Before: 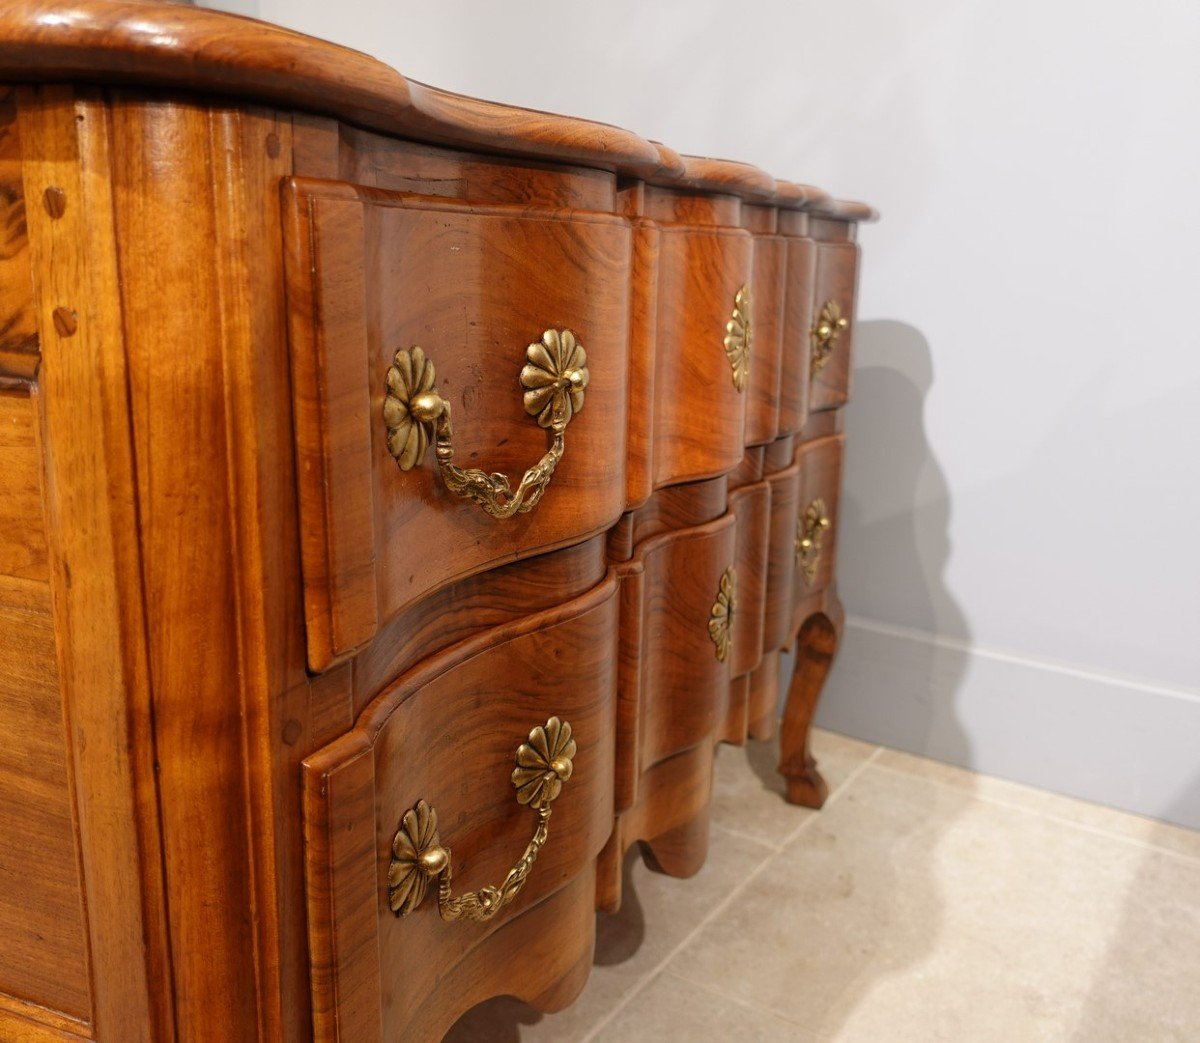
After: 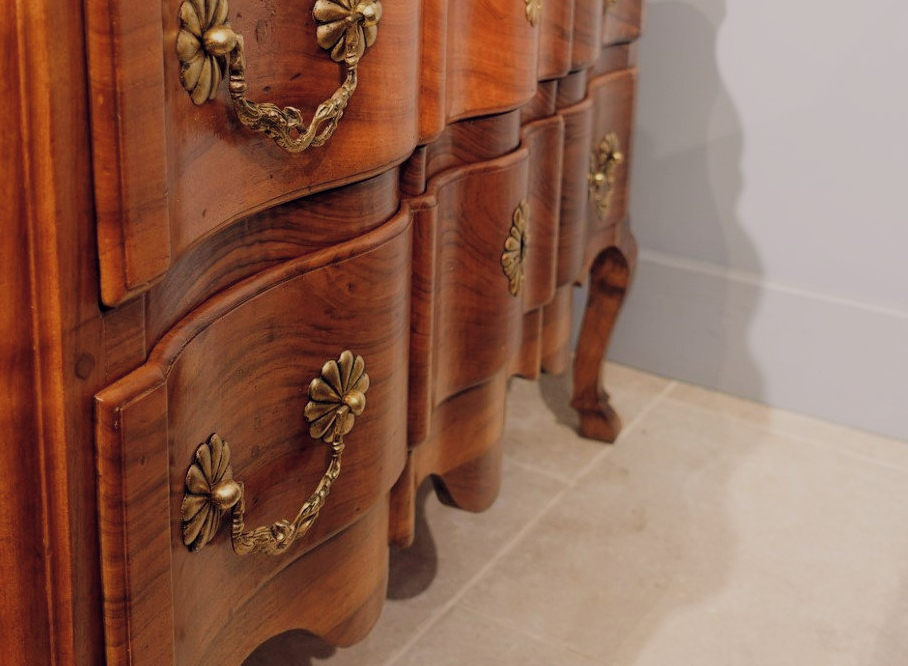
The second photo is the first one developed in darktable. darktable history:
color balance rgb: shadows lift › hue 87.51°, highlights gain › chroma 1.62%, highlights gain › hue 55.1°, global offset › chroma 0.1%, global offset › hue 253.66°, linear chroma grading › global chroma 0.5%
filmic rgb: black relative exposure -7.32 EV, white relative exposure 5.09 EV, hardness 3.2
crop and rotate: left 17.299%, top 35.115%, right 7.015%, bottom 1.024%
